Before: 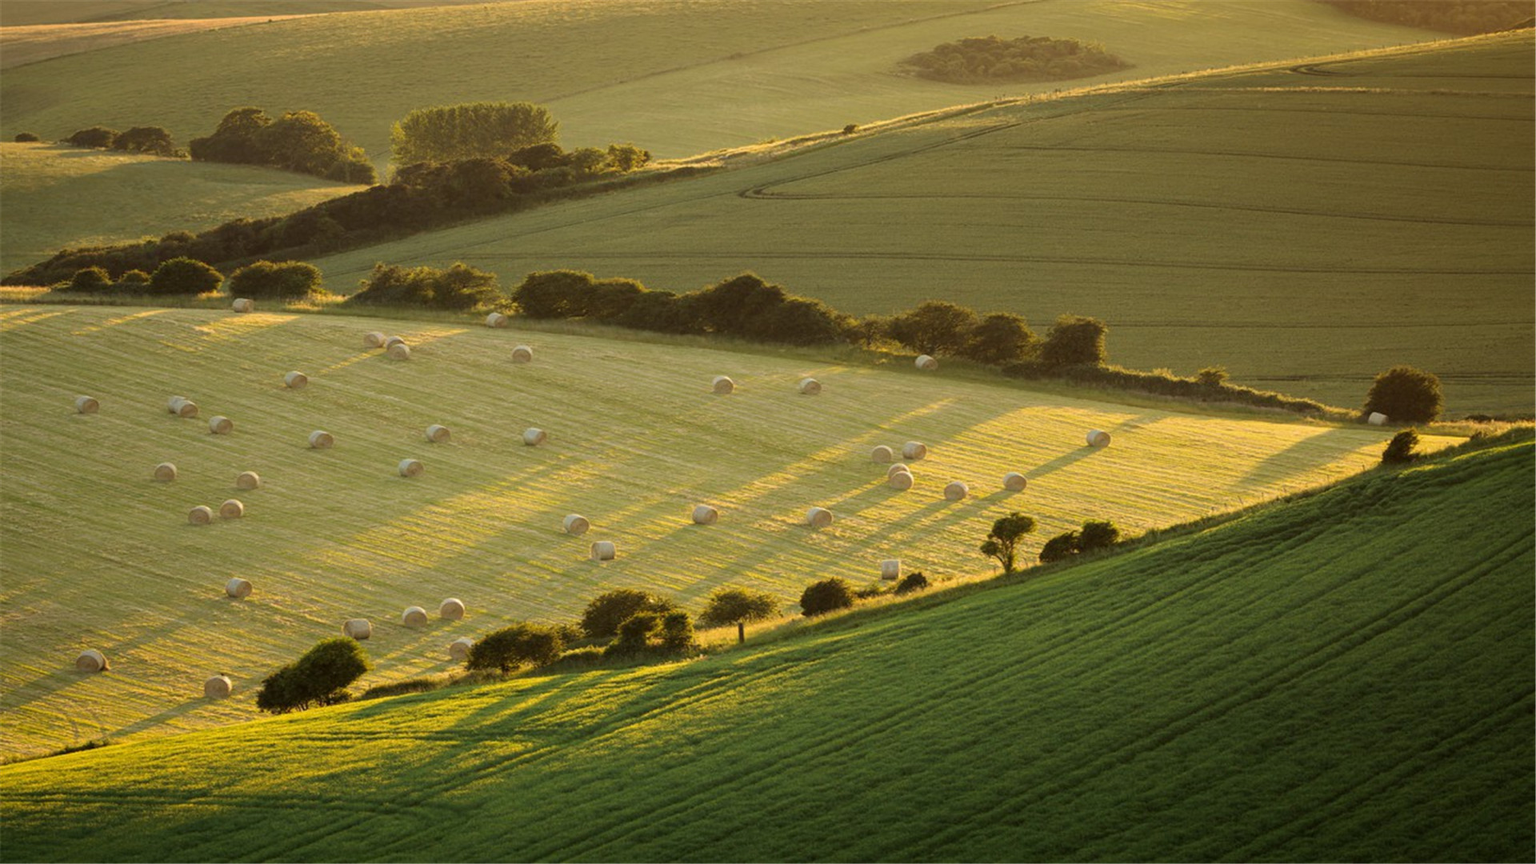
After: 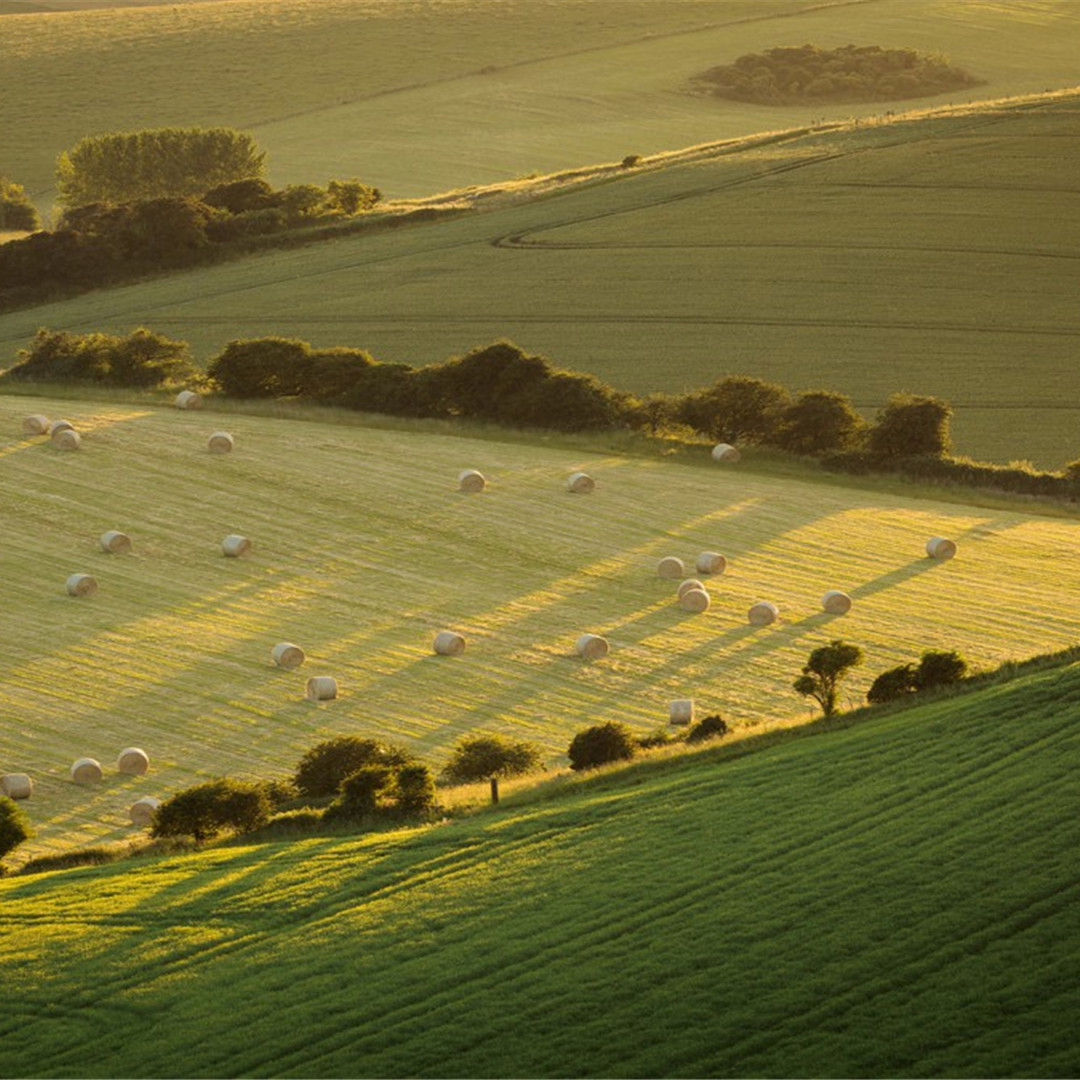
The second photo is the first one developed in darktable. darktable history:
crop and rotate: left 22.516%, right 21.234%
exposure: exposure -0.048 EV, compensate highlight preservation false
